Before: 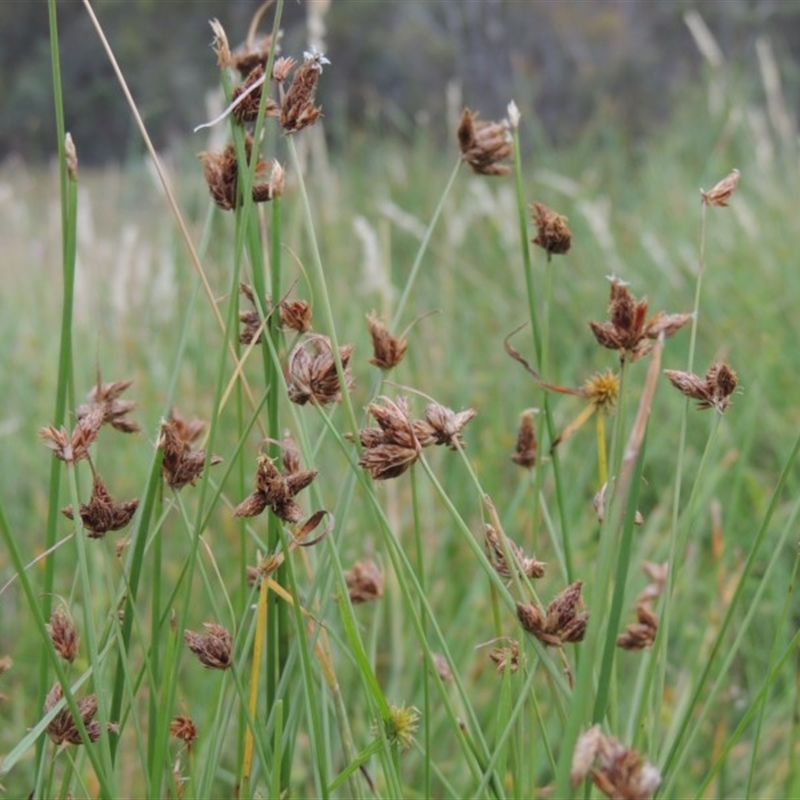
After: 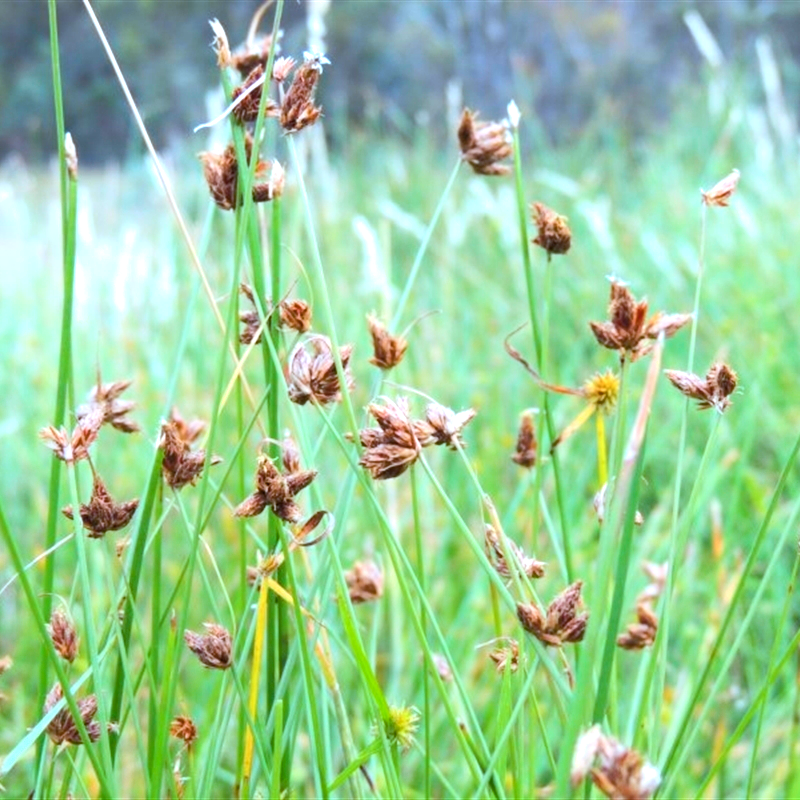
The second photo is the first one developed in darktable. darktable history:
color balance rgb: shadows lift › hue 84.59°, global offset › luminance -0.292%, global offset › hue 262.16°, perceptual saturation grading › global saturation 31.147%, perceptual brilliance grading › global brilliance 12.712%, global vibrance 27.515%
color correction: highlights a* -9.62, highlights b* -21.53
shadows and highlights: shadows 0.272, highlights 41.1
exposure: black level correction 0, exposure 0.703 EV, compensate highlight preservation false
